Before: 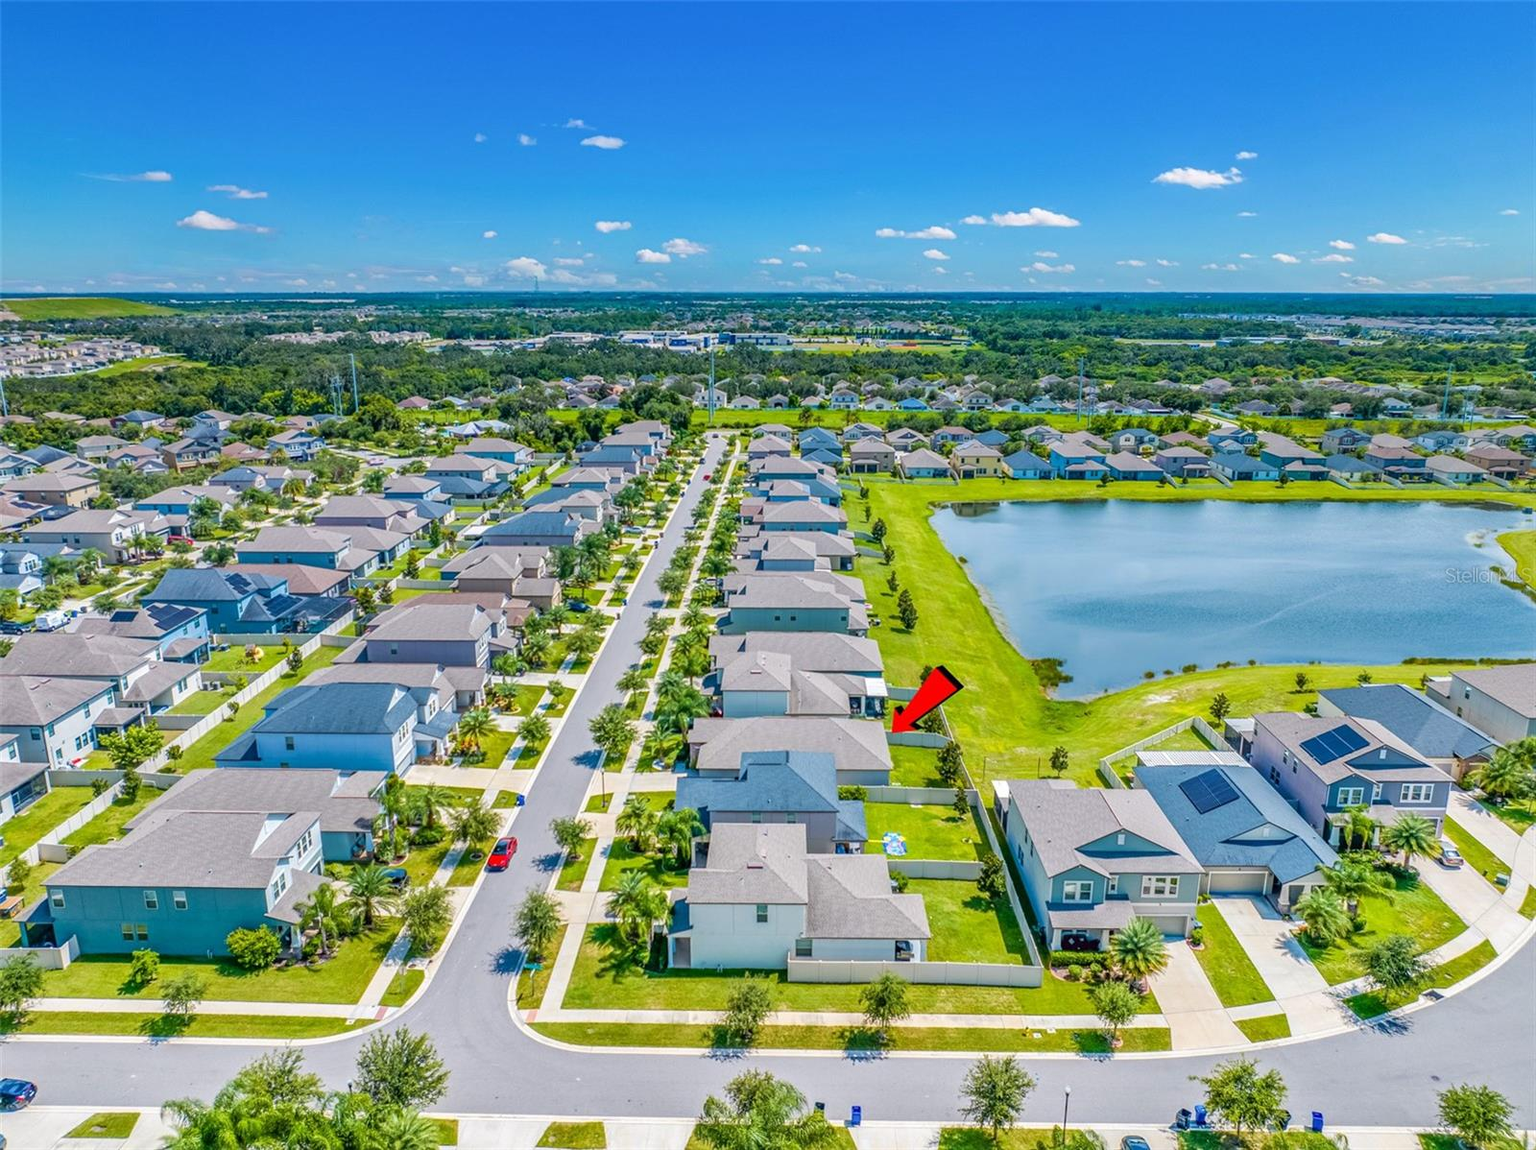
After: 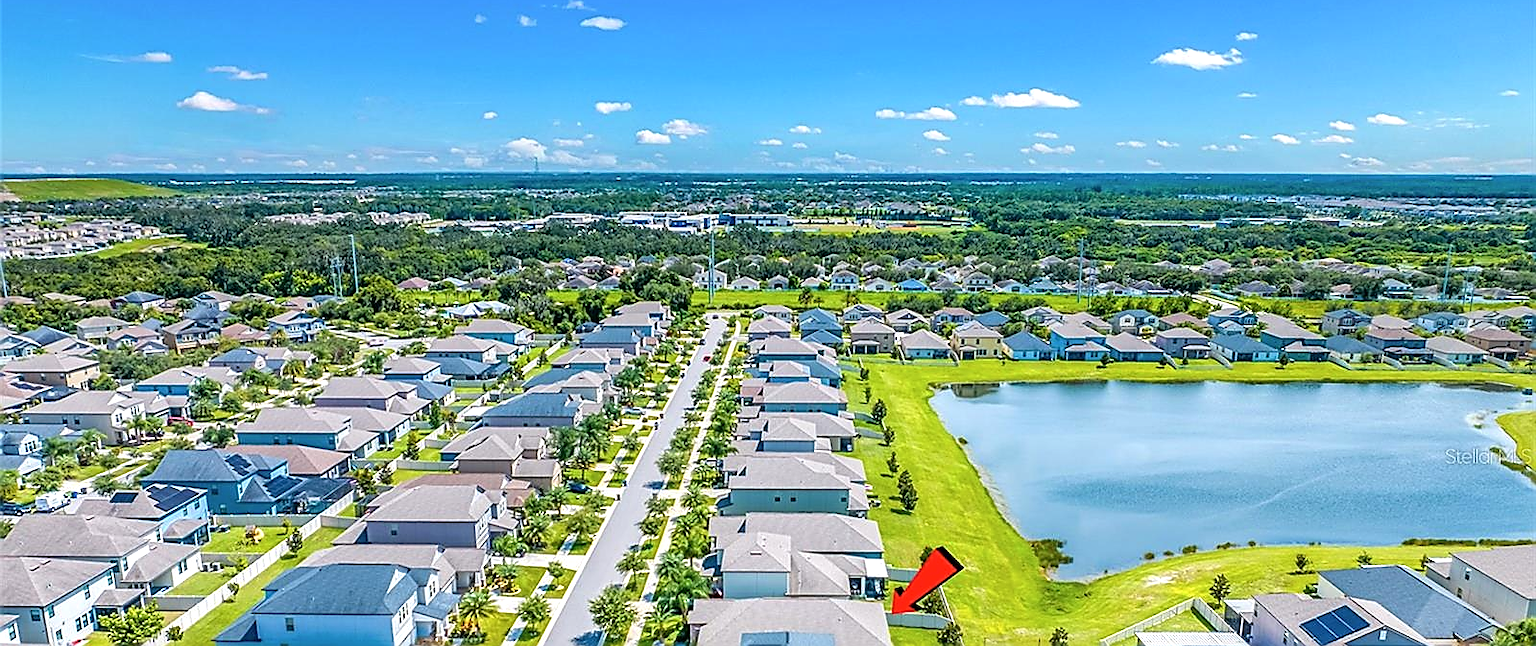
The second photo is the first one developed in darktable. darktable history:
sharpen: radius 1.428, amount 1.248, threshold 0.767
crop and rotate: top 10.431%, bottom 33.33%
contrast brightness saturation: saturation -0.05
tone equalizer: -8 EV -0.399 EV, -7 EV -0.416 EV, -6 EV -0.325 EV, -5 EV -0.186 EV, -3 EV 0.219 EV, -2 EV 0.344 EV, -1 EV 0.382 EV, +0 EV 0.409 EV, mask exposure compensation -0.493 EV
